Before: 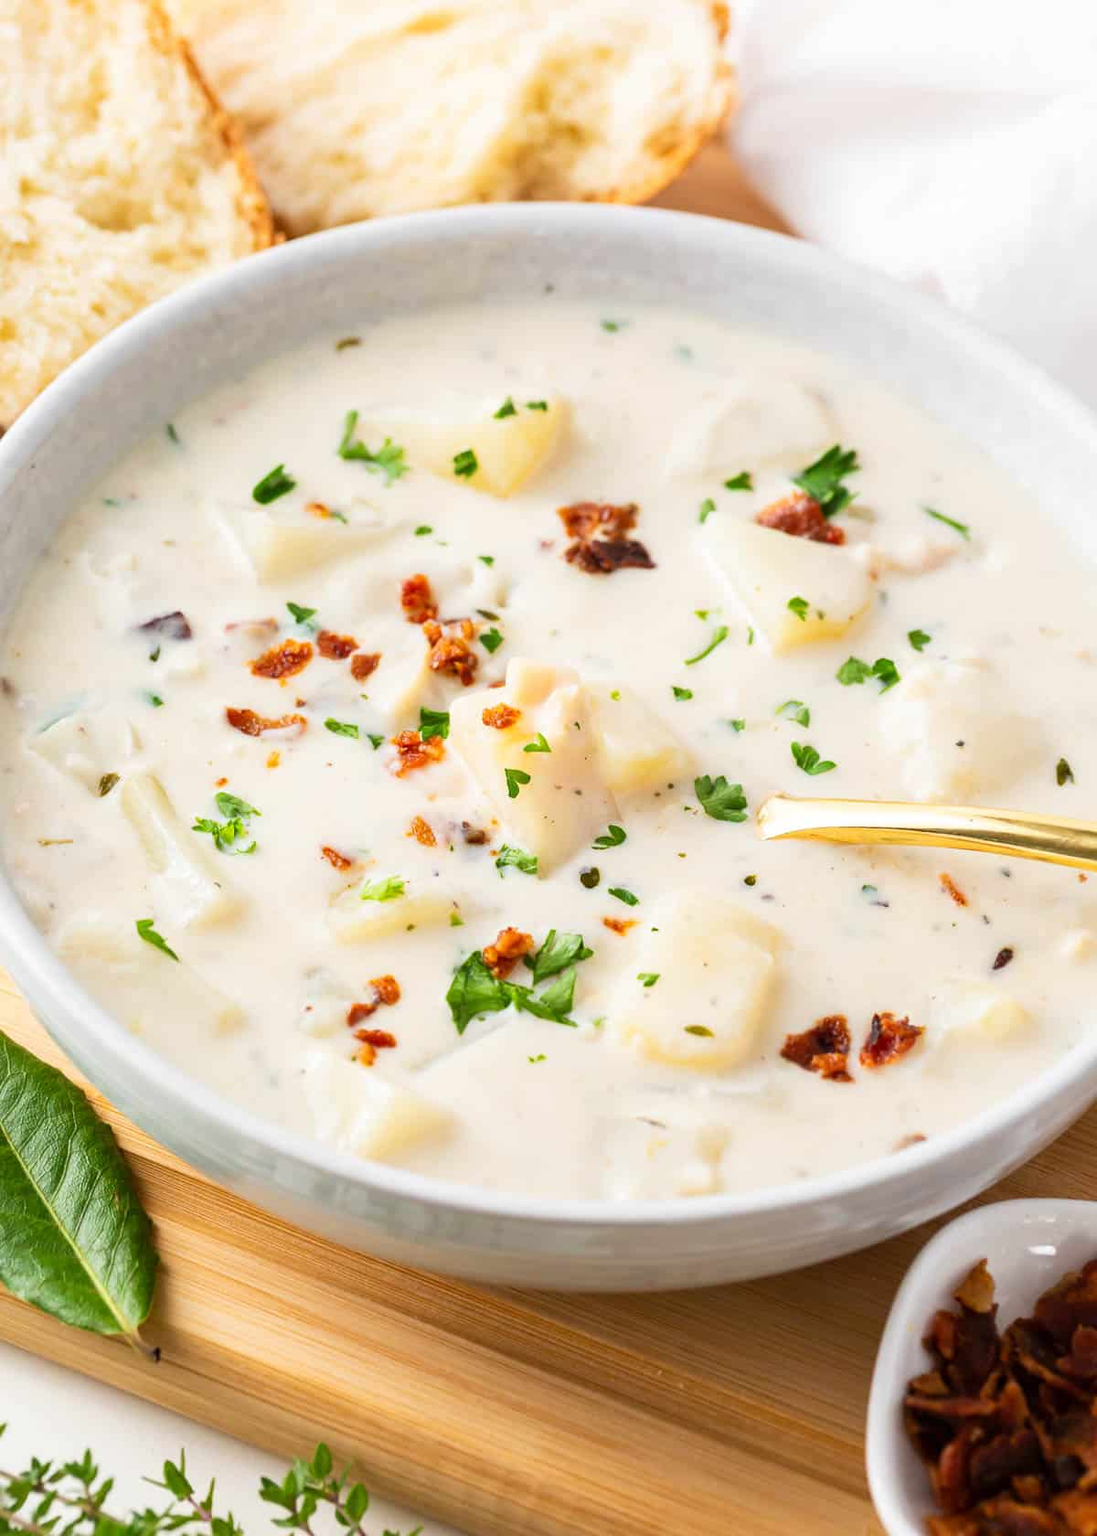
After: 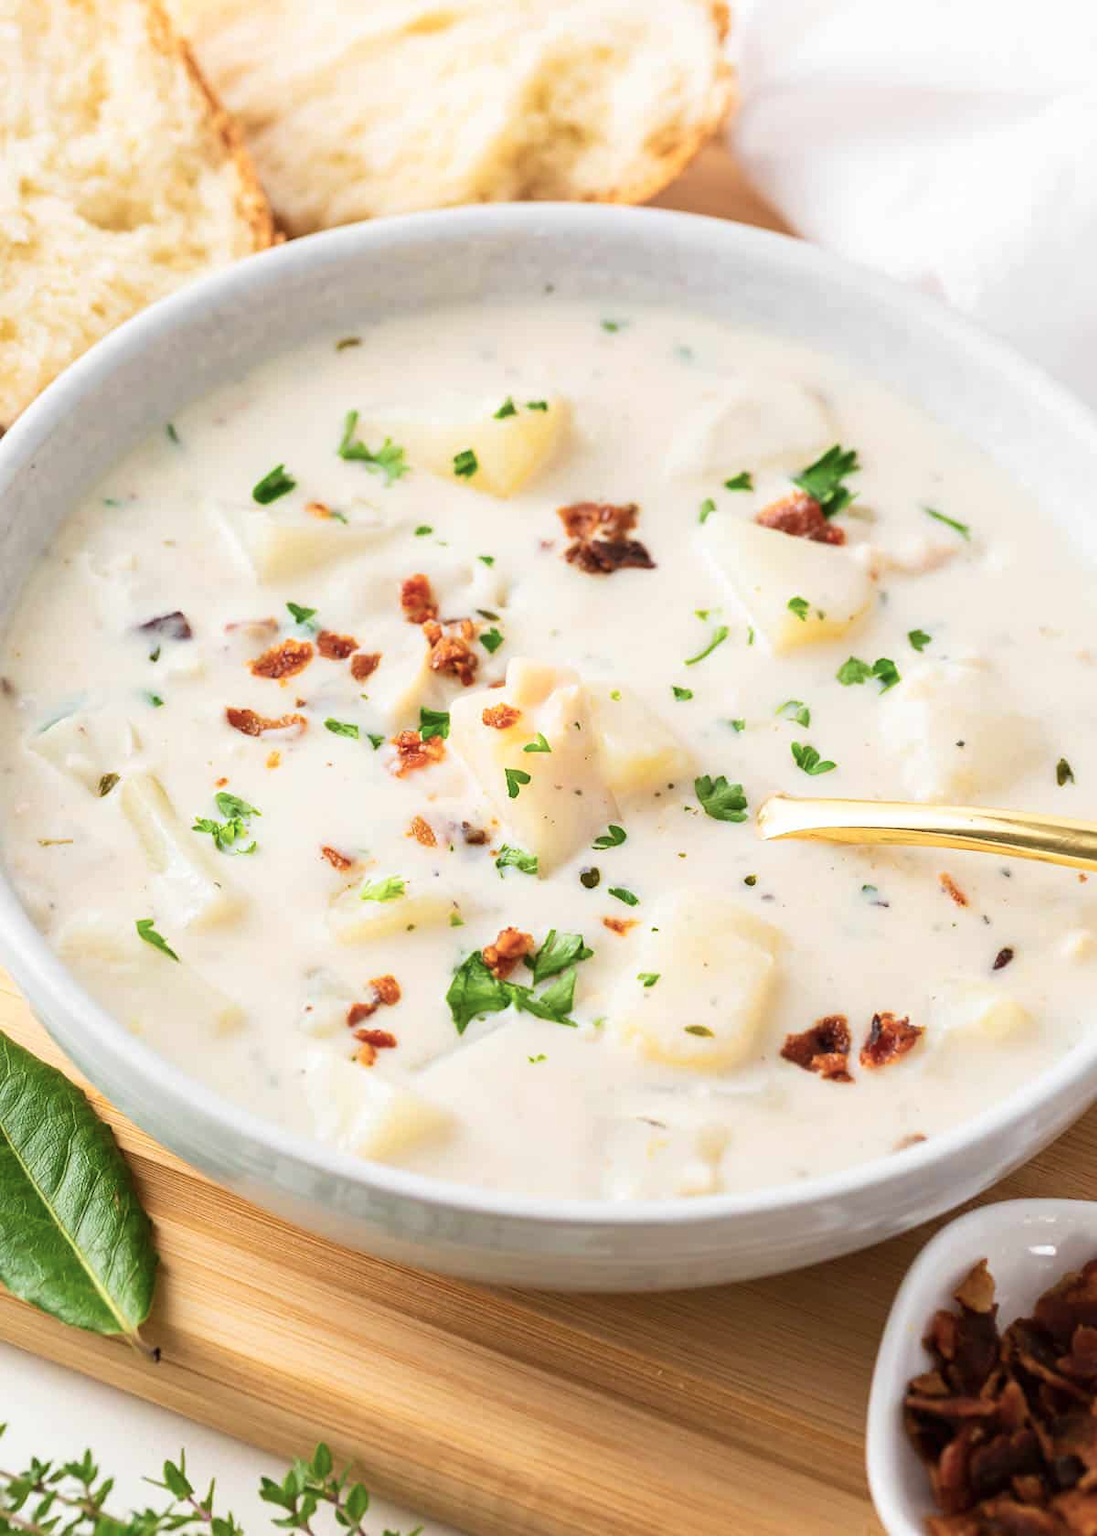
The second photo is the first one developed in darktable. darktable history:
color balance rgb: perceptual saturation grading › global saturation -27.555%, global vibrance 42.219%
